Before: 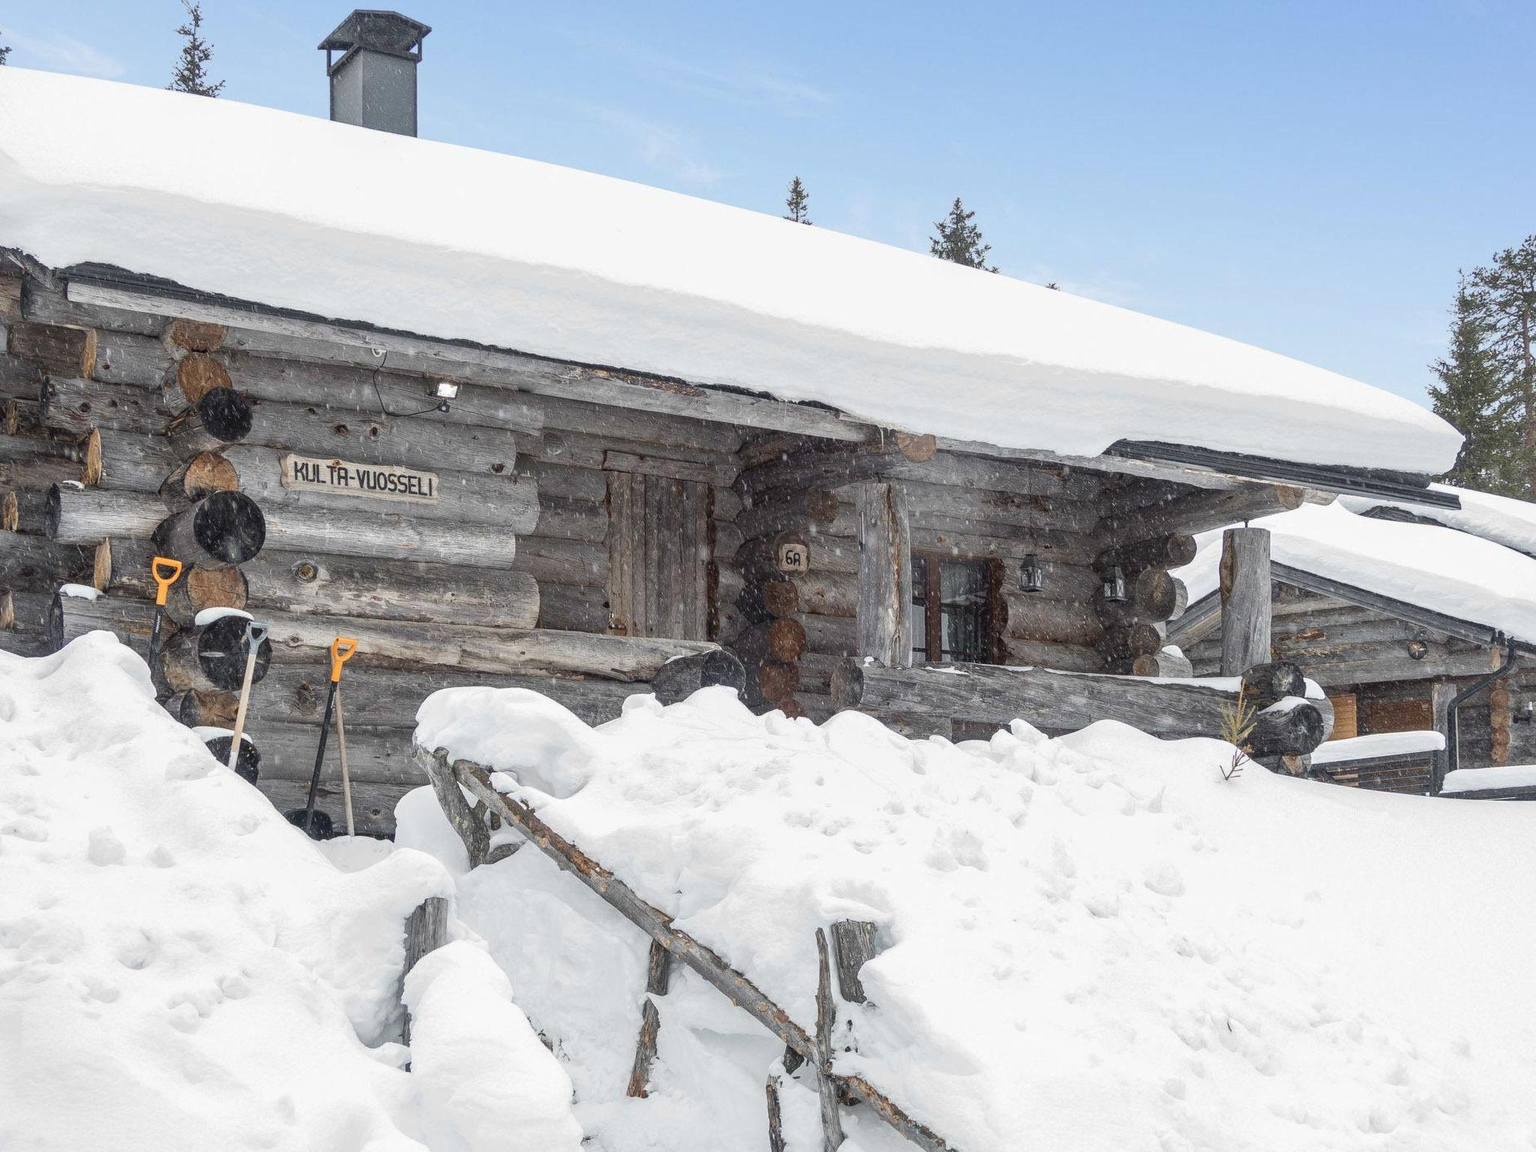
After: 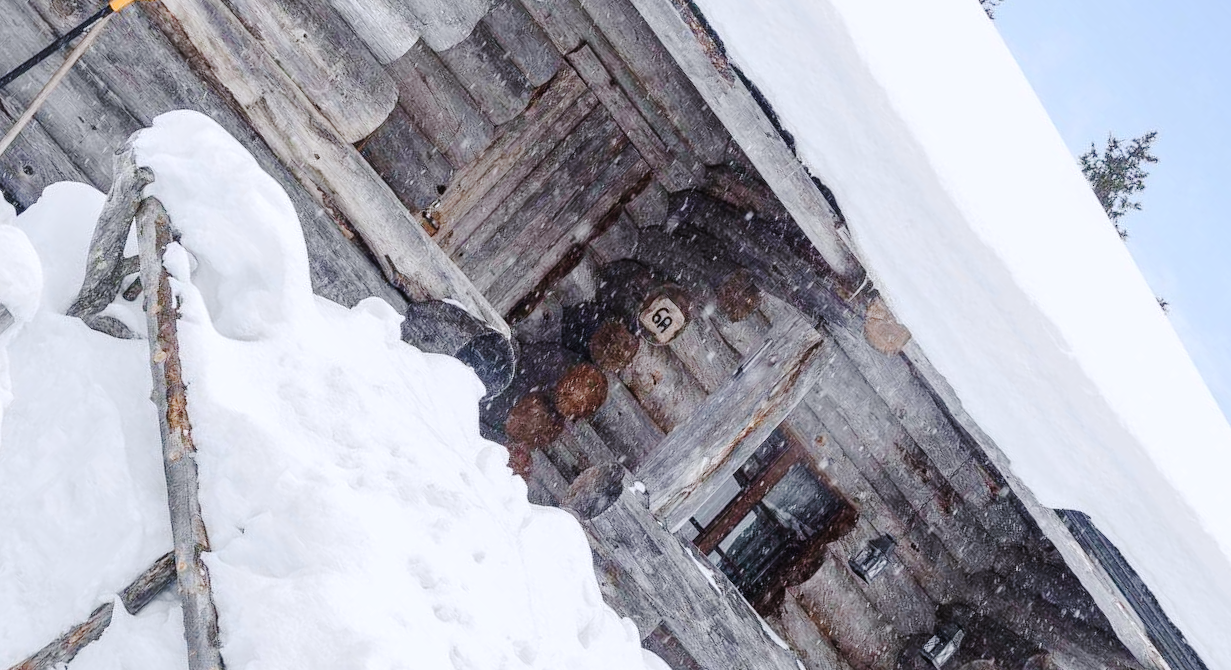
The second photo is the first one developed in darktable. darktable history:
tone curve: curves: ch0 [(0, 0) (0.003, 0.019) (0.011, 0.021) (0.025, 0.023) (0.044, 0.026) (0.069, 0.037) (0.1, 0.059) (0.136, 0.088) (0.177, 0.138) (0.224, 0.199) (0.277, 0.279) (0.335, 0.376) (0.399, 0.481) (0.468, 0.581) (0.543, 0.658) (0.623, 0.735) (0.709, 0.8) (0.801, 0.861) (0.898, 0.928) (1, 1)], preserve colors none
color calibration: illuminant as shot in camera, x 0.358, y 0.373, temperature 4628.91 K
crop and rotate: angle -44.57°, top 16.425%, right 0.867%, bottom 11.659%
